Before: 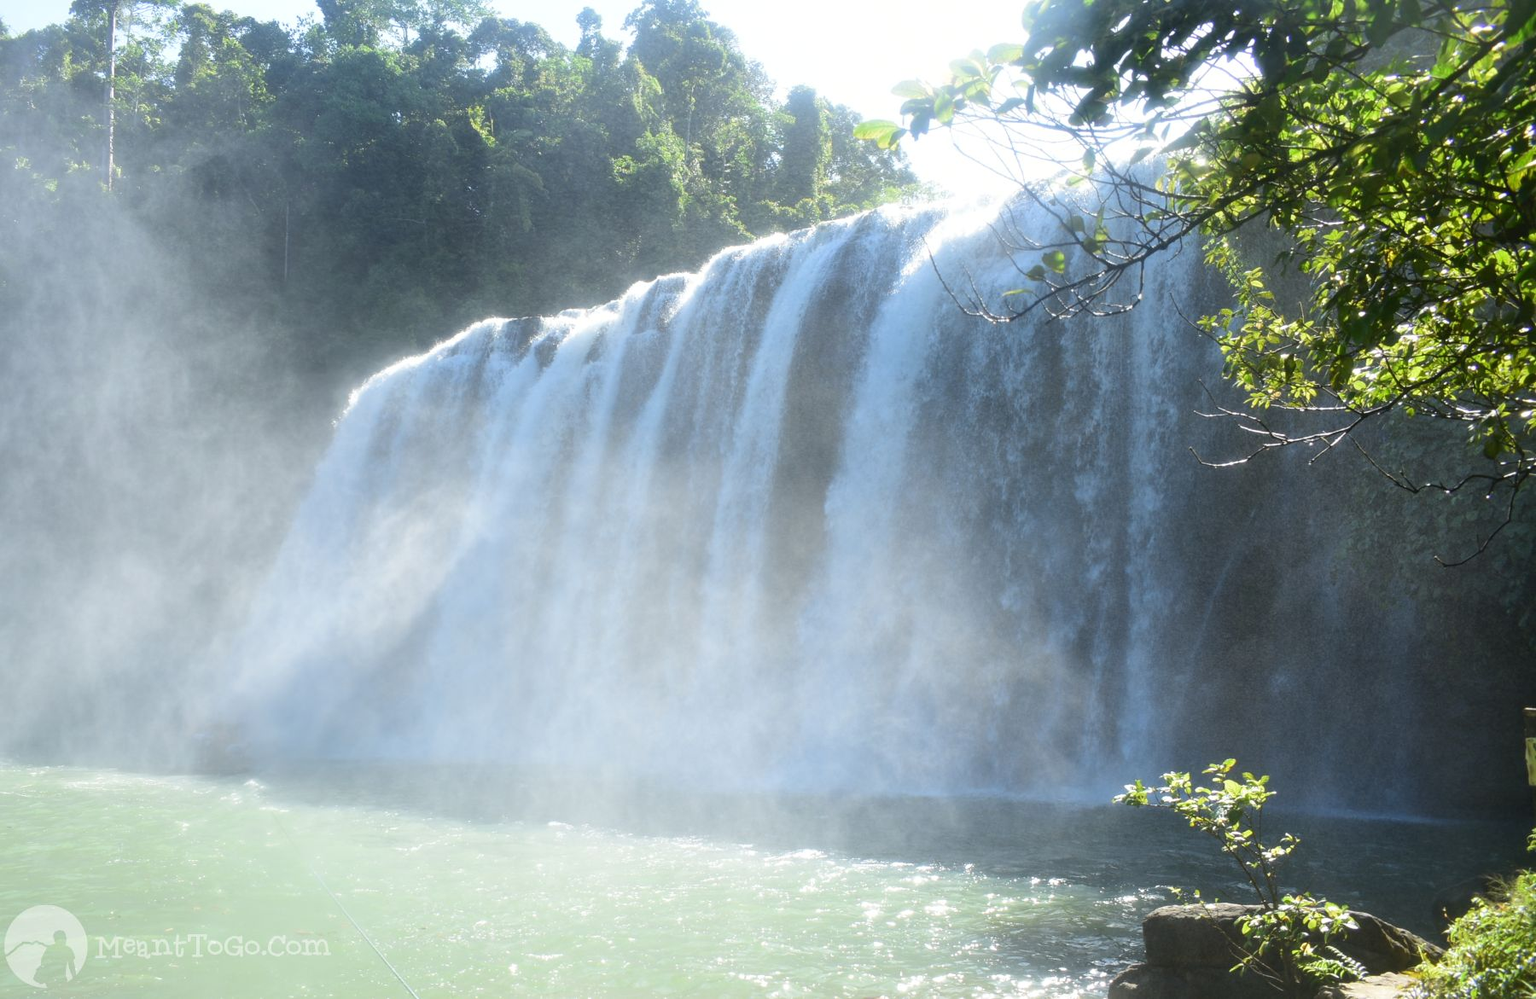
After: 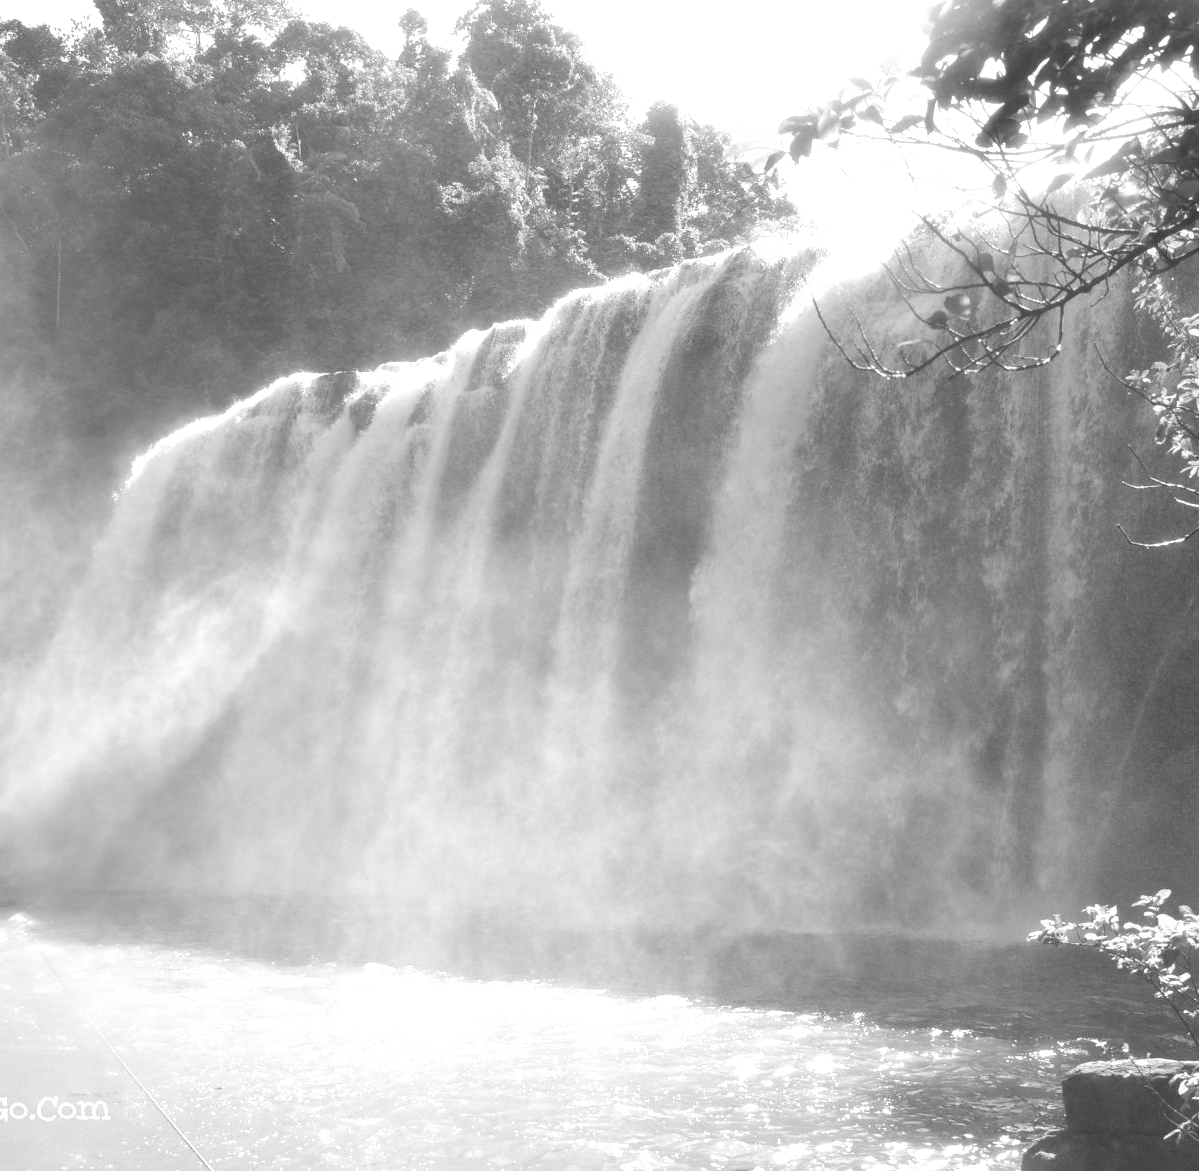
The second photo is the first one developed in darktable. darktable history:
contrast brightness saturation: contrast -0.1, brightness 0.05, saturation 0.08
crop: left 15.419%, right 17.914%
exposure: exposure 0.574 EV, compensate highlight preservation false
monochrome: on, module defaults
shadows and highlights: low approximation 0.01, soften with gaussian
